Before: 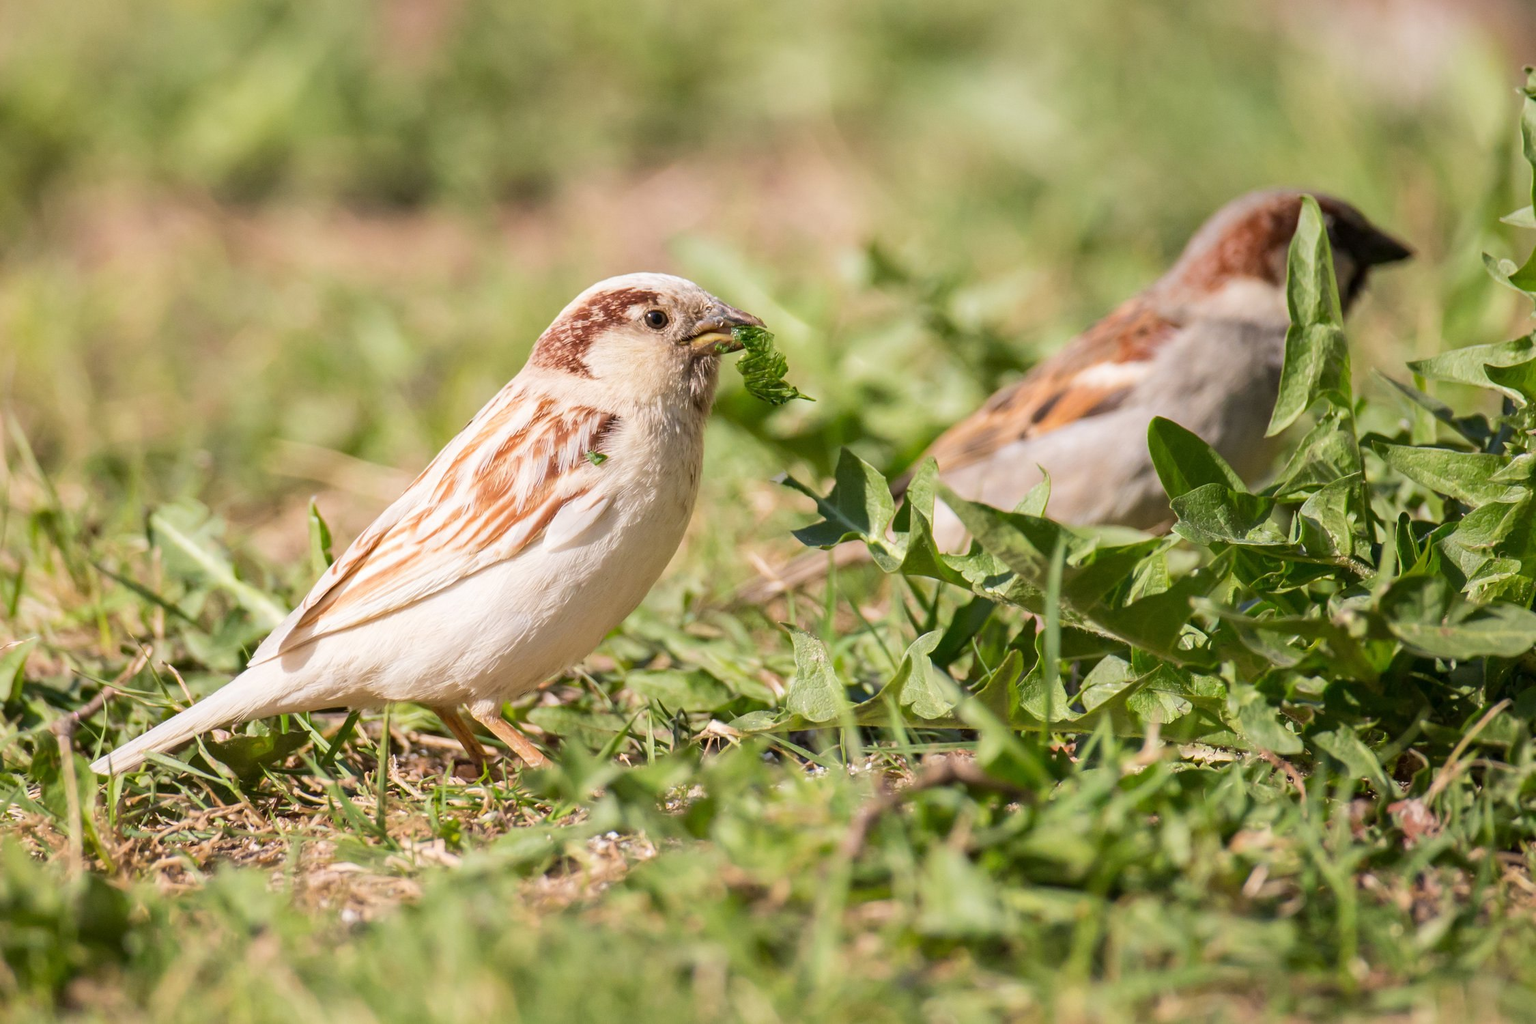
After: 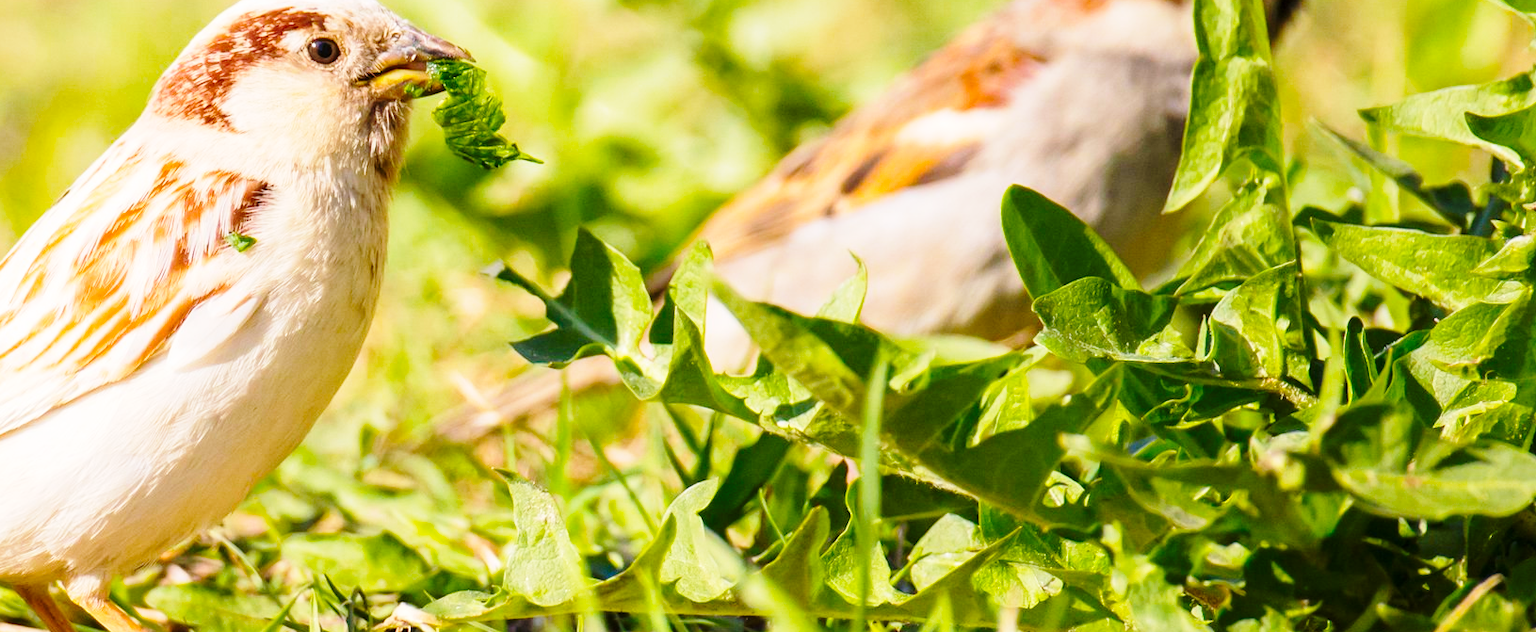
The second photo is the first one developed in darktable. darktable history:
base curve: curves: ch0 [(0, 0) (0.028, 0.03) (0.121, 0.232) (0.46, 0.748) (0.859, 0.968) (1, 1)], preserve colors none
color balance rgb: linear chroma grading › global chroma 14.639%, perceptual saturation grading › global saturation 14.733%, global vibrance 20%
crop and rotate: left 27.509%, top 27.633%, bottom 27.547%
